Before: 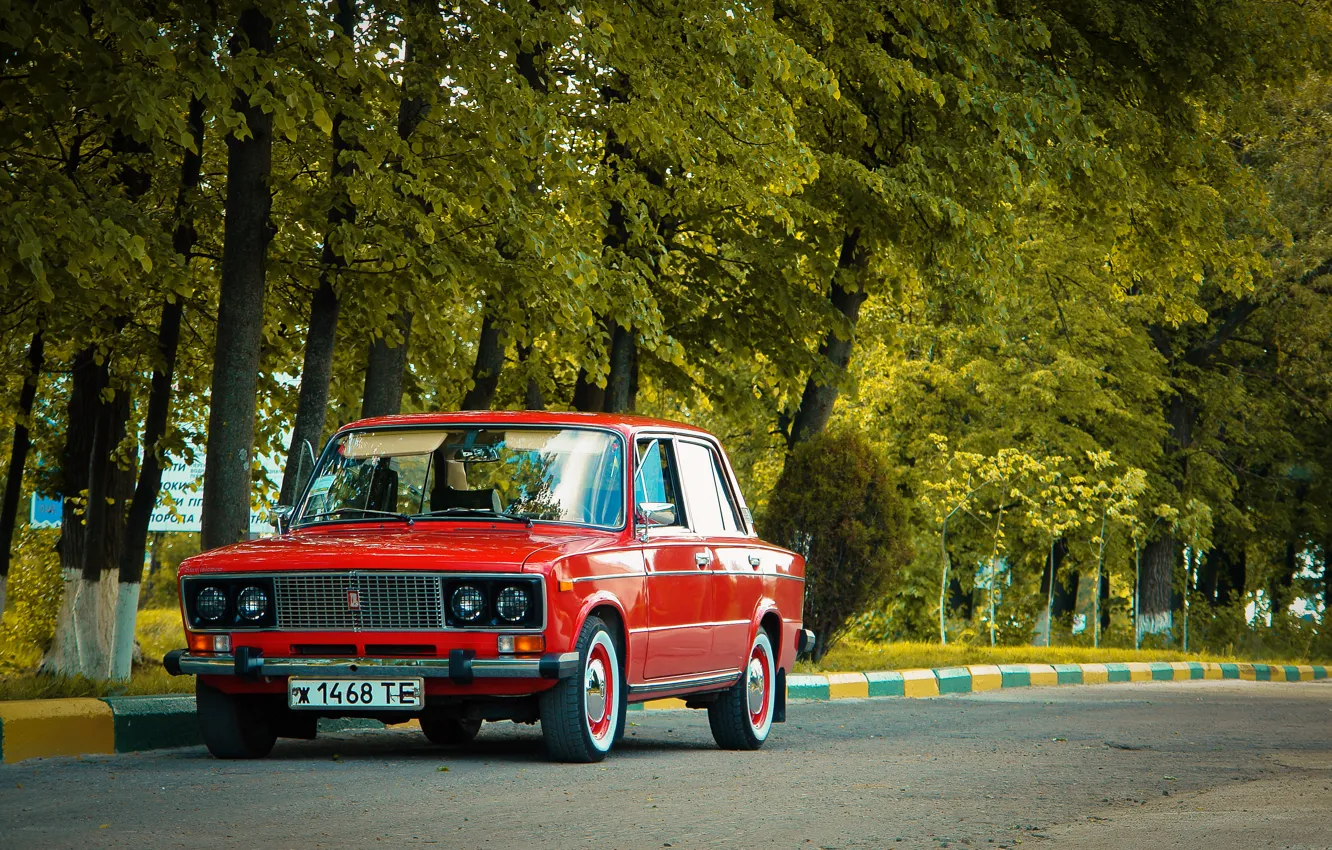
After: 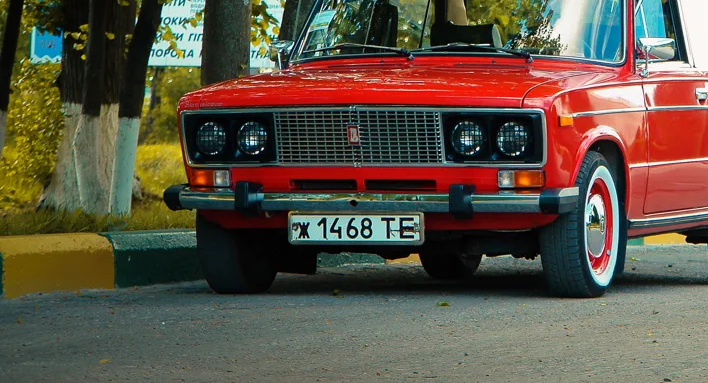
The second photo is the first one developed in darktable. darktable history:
crop and rotate: top 54.792%, right 46.778%, bottom 0.138%
